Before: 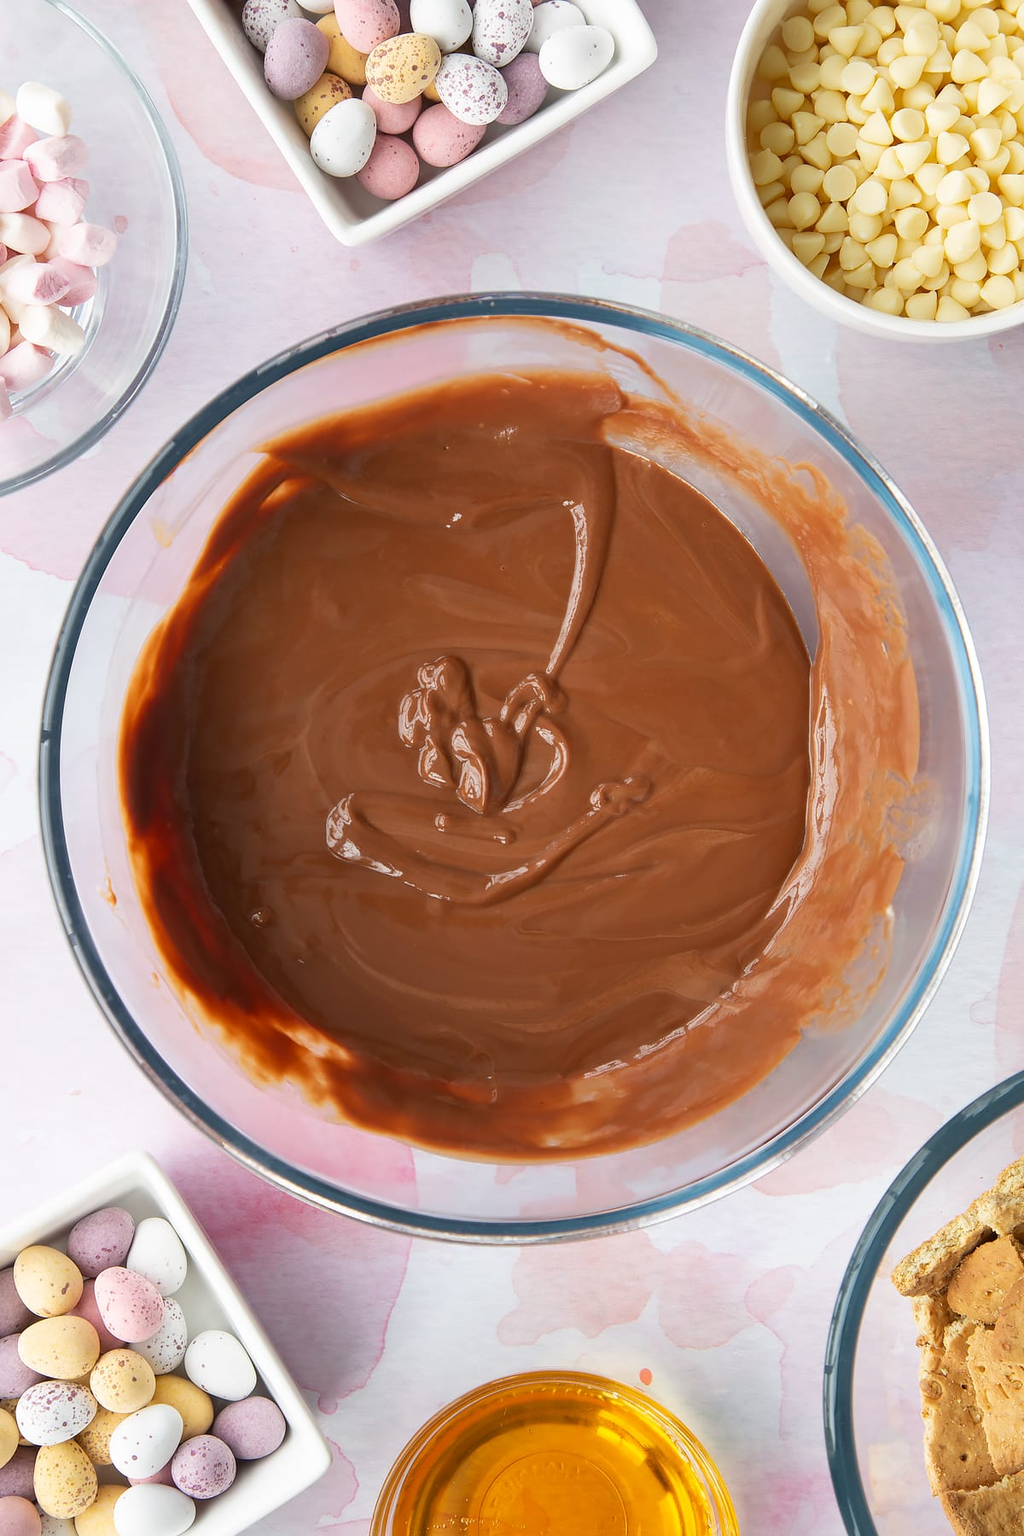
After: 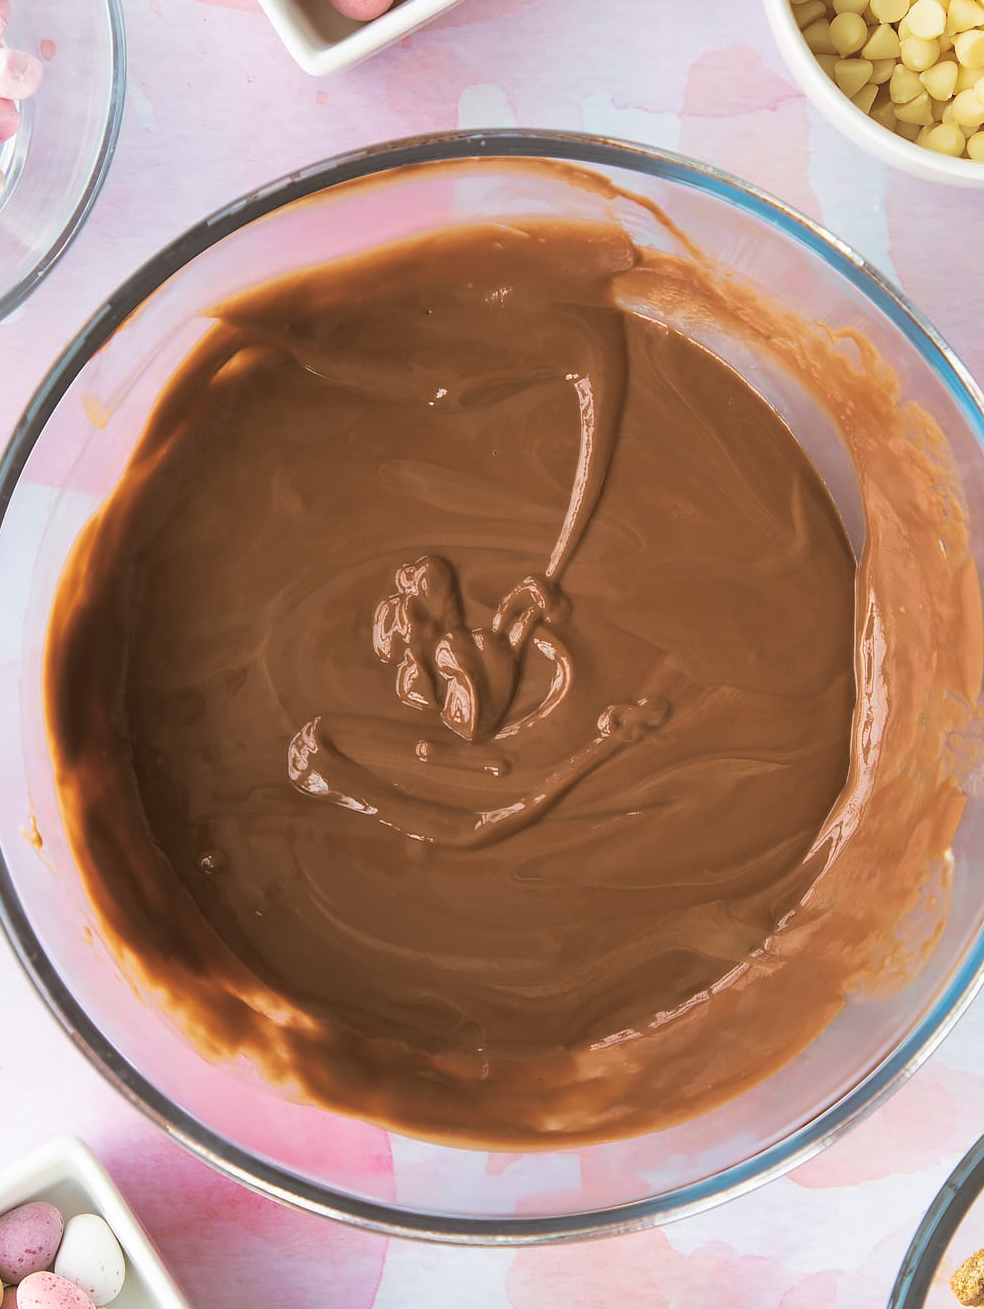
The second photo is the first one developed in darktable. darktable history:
crop: left 7.856%, top 11.836%, right 10.12%, bottom 15.387%
split-toning: shadows › hue 32.4°, shadows › saturation 0.51, highlights › hue 180°, highlights › saturation 0, balance -60.17, compress 55.19%
velvia: strength 40%
